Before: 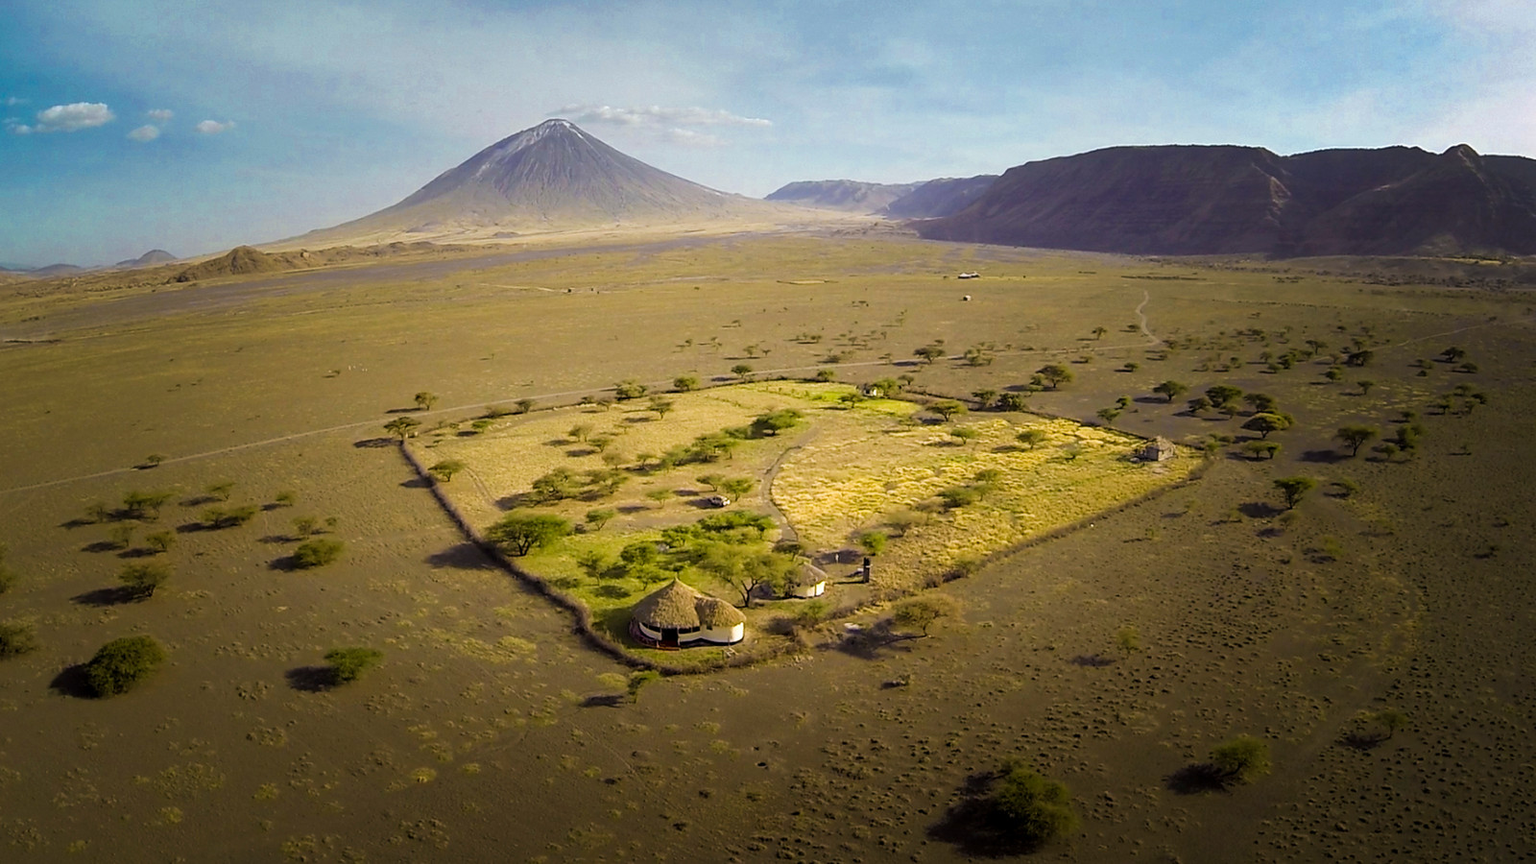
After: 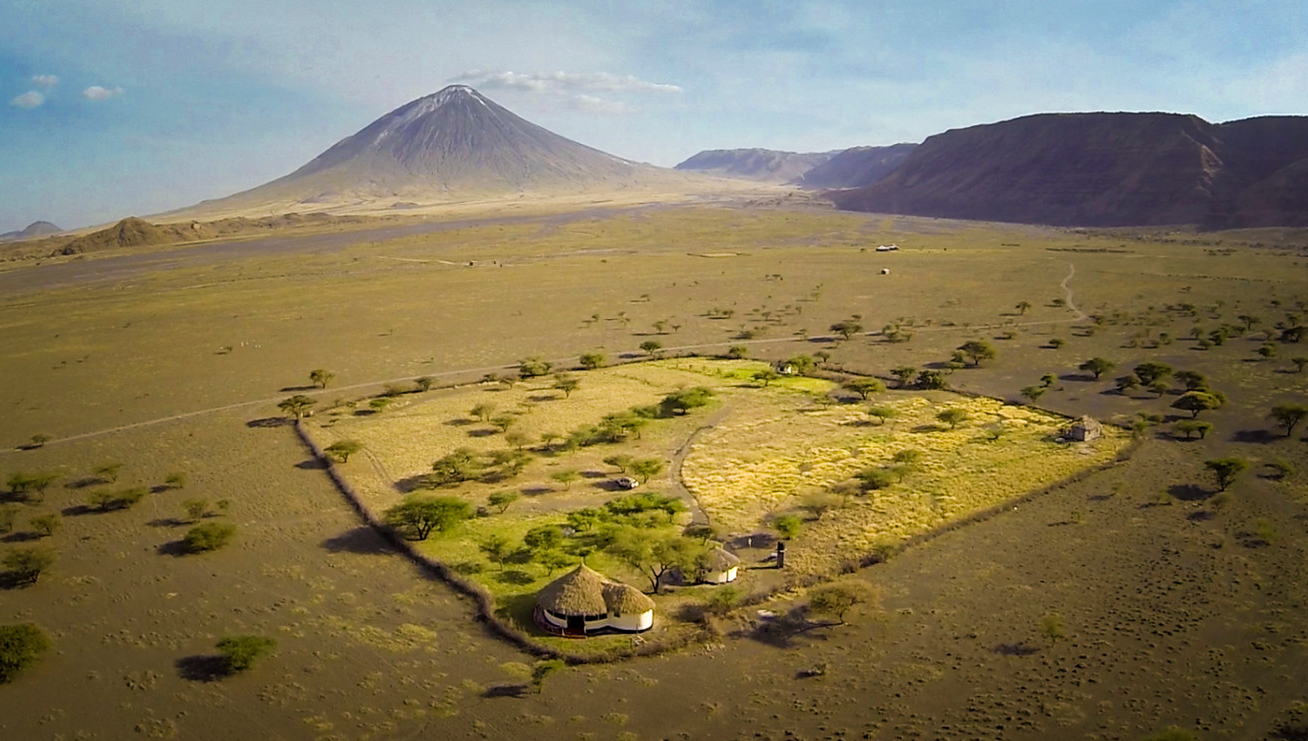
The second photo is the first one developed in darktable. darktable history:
crop and rotate: left 7.633%, top 4.422%, right 10.604%, bottom 13.144%
